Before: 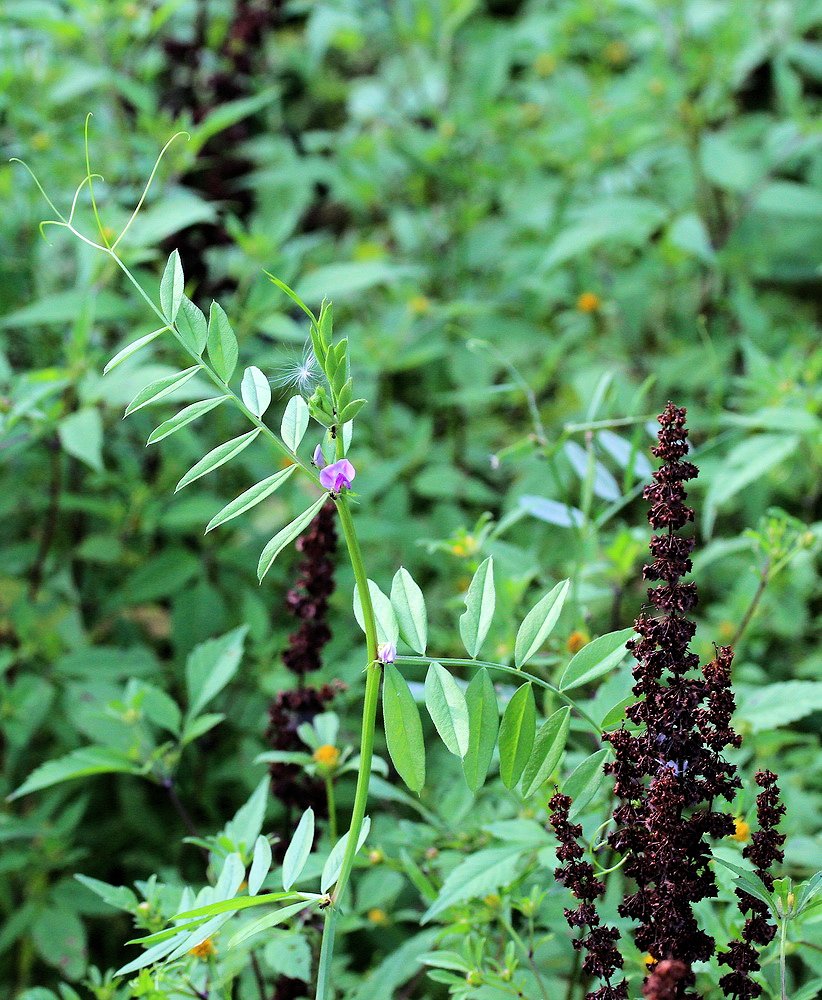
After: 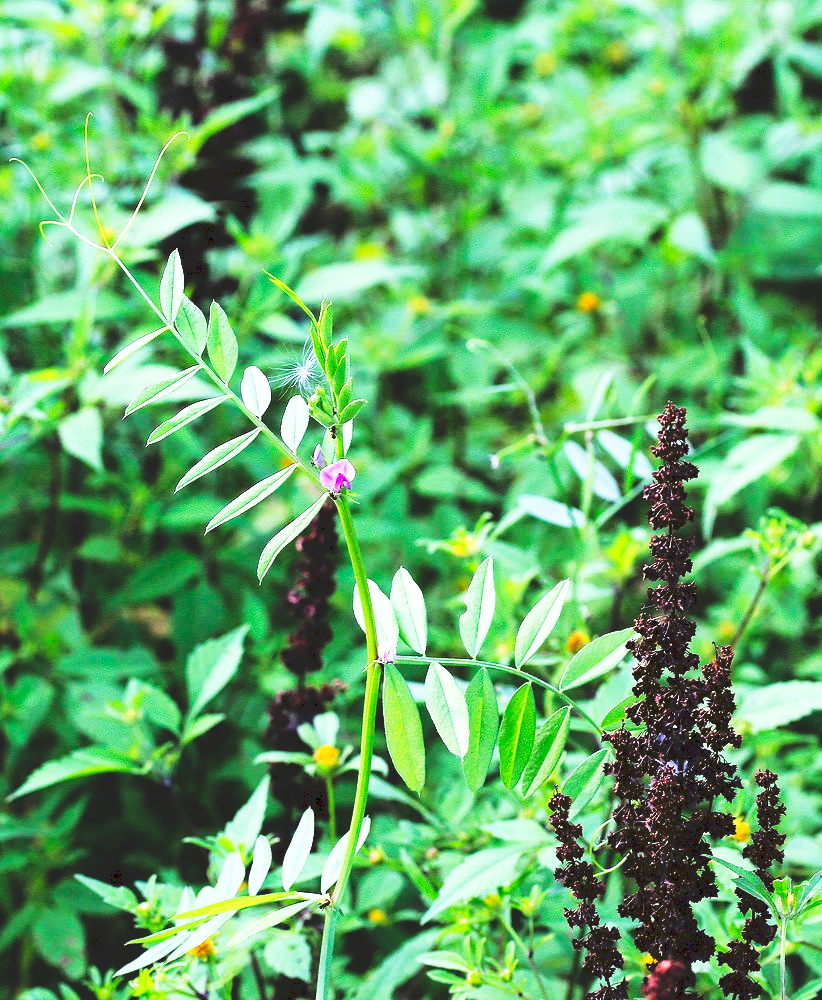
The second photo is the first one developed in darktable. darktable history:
tone curve: curves: ch0 [(0, 0) (0.003, 0.142) (0.011, 0.142) (0.025, 0.147) (0.044, 0.147) (0.069, 0.152) (0.1, 0.16) (0.136, 0.172) (0.177, 0.193) (0.224, 0.221) (0.277, 0.264) (0.335, 0.322) (0.399, 0.399) (0.468, 0.49) (0.543, 0.593) (0.623, 0.723) (0.709, 0.841) (0.801, 0.925) (0.898, 0.976) (1, 1)], preserve colors none
exposure: exposure 0.178 EV, compensate exposure bias true, compensate highlight preservation false
